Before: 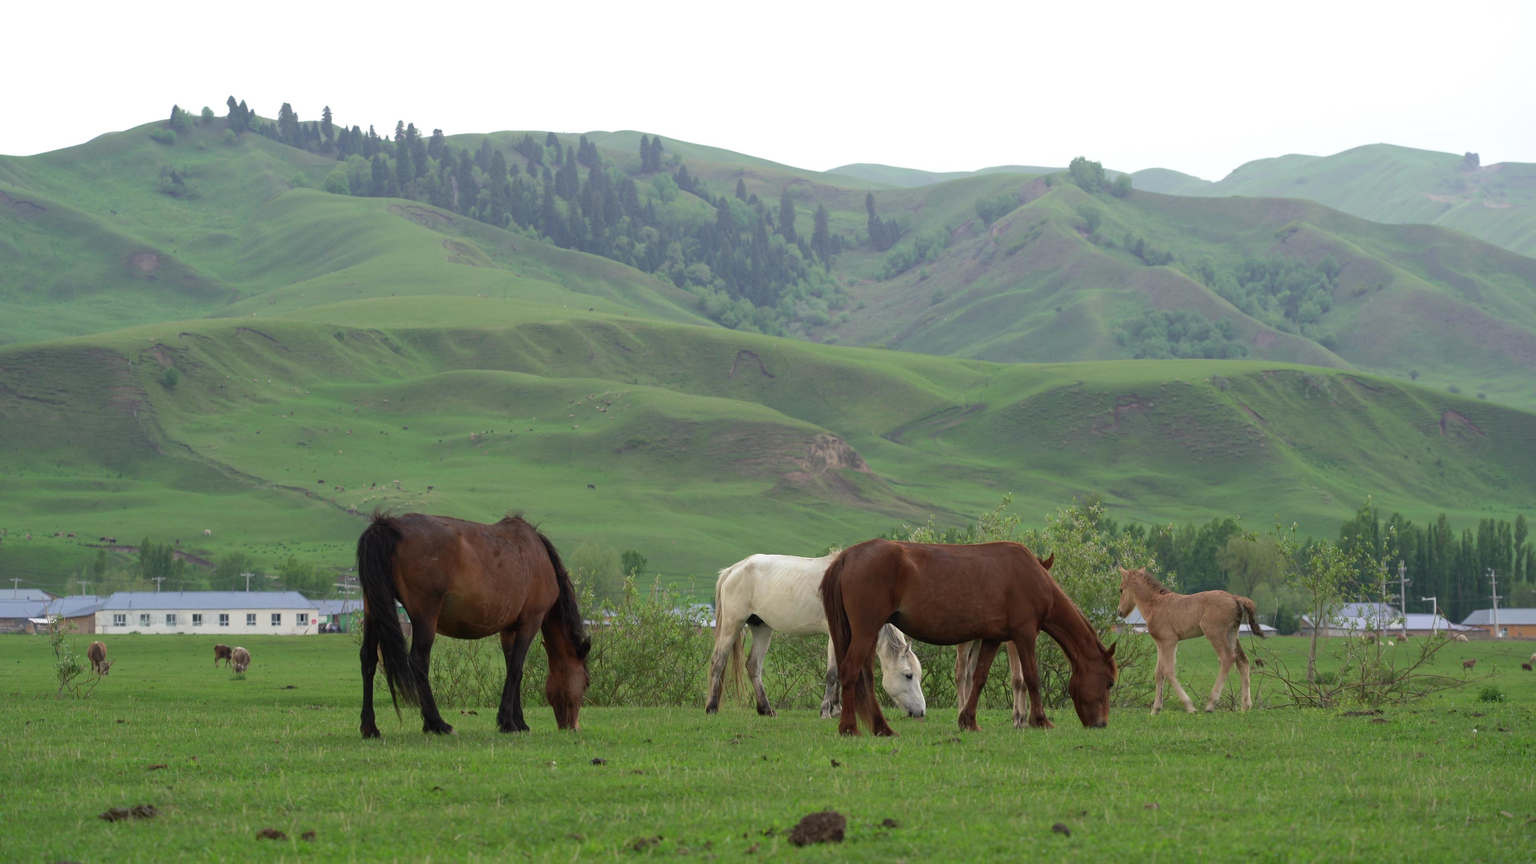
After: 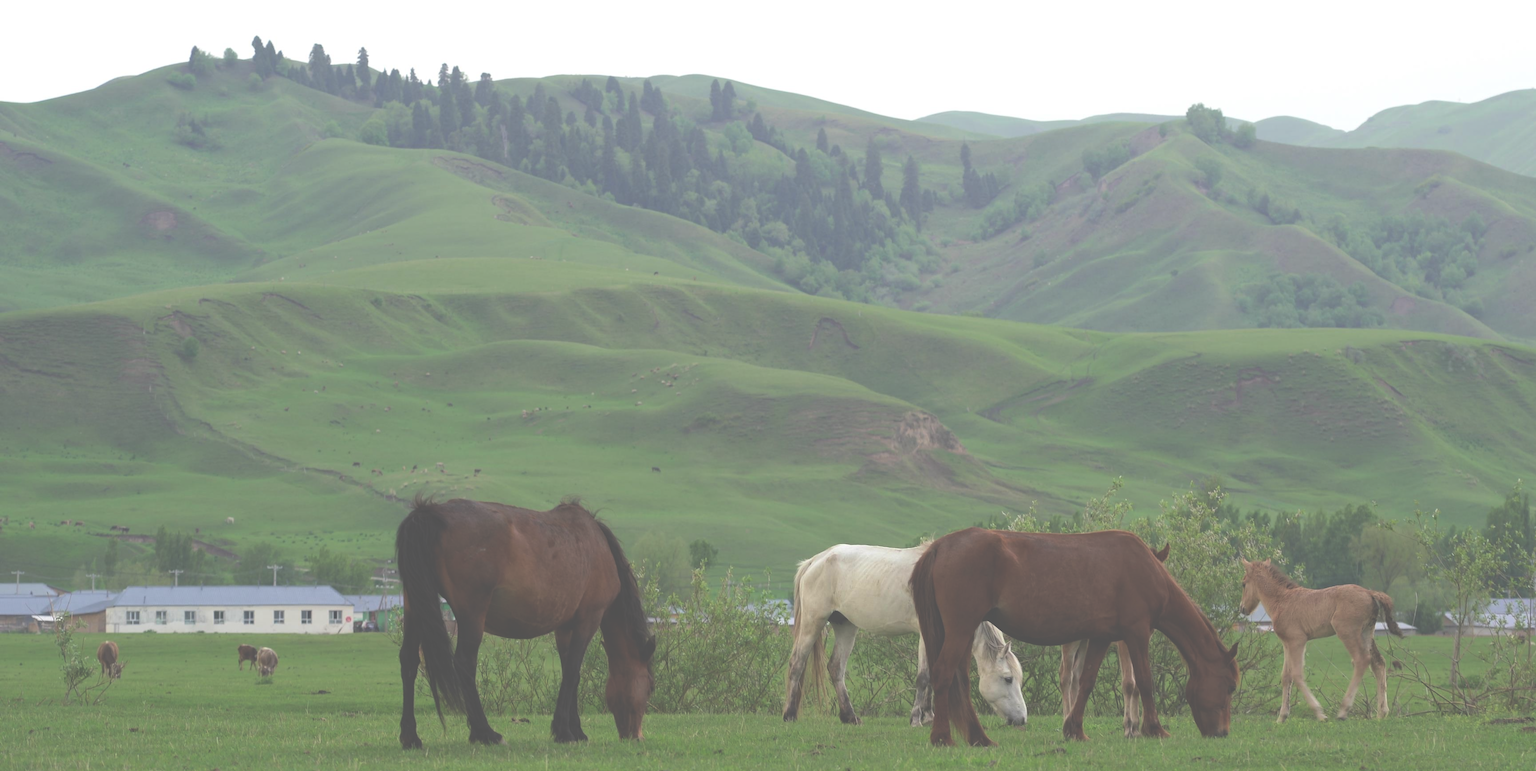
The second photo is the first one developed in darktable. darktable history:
exposure: black level correction -0.086, compensate highlight preservation false
crop: top 7.395%, right 9.839%, bottom 12.079%
